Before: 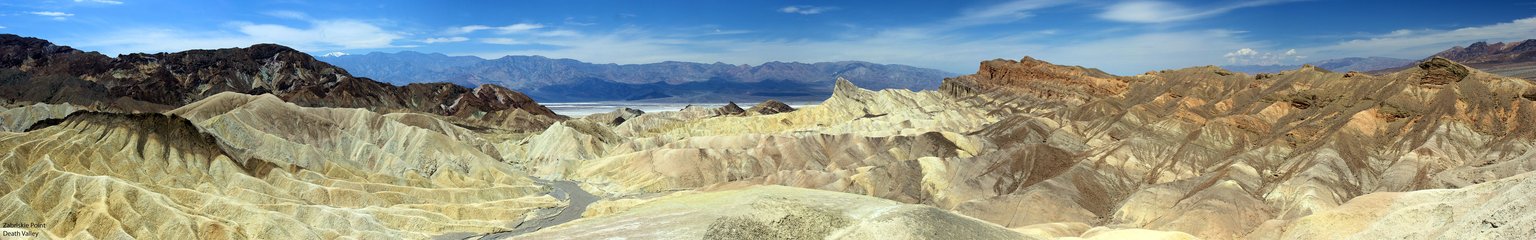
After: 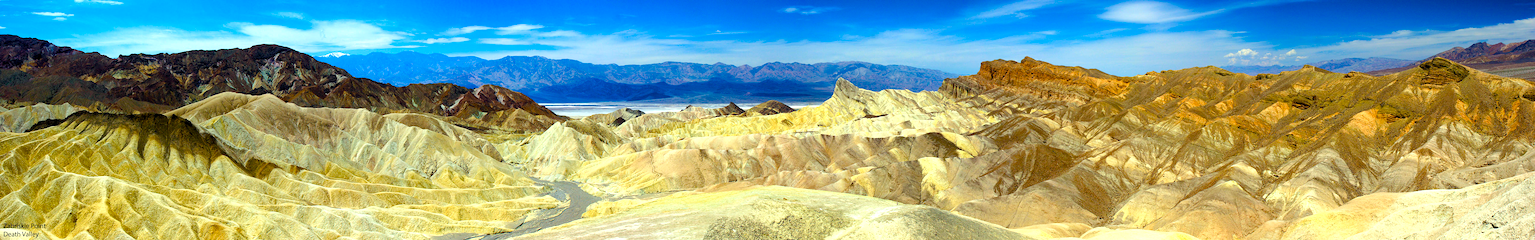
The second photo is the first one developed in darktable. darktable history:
color balance rgb: perceptual saturation grading › global saturation 35.153%, perceptual saturation grading › highlights -24.847%, perceptual saturation grading › shadows 49.867%, perceptual brilliance grading › highlights 9.951%, perceptual brilliance grading › mid-tones 4.945%, global vibrance 42.866%
